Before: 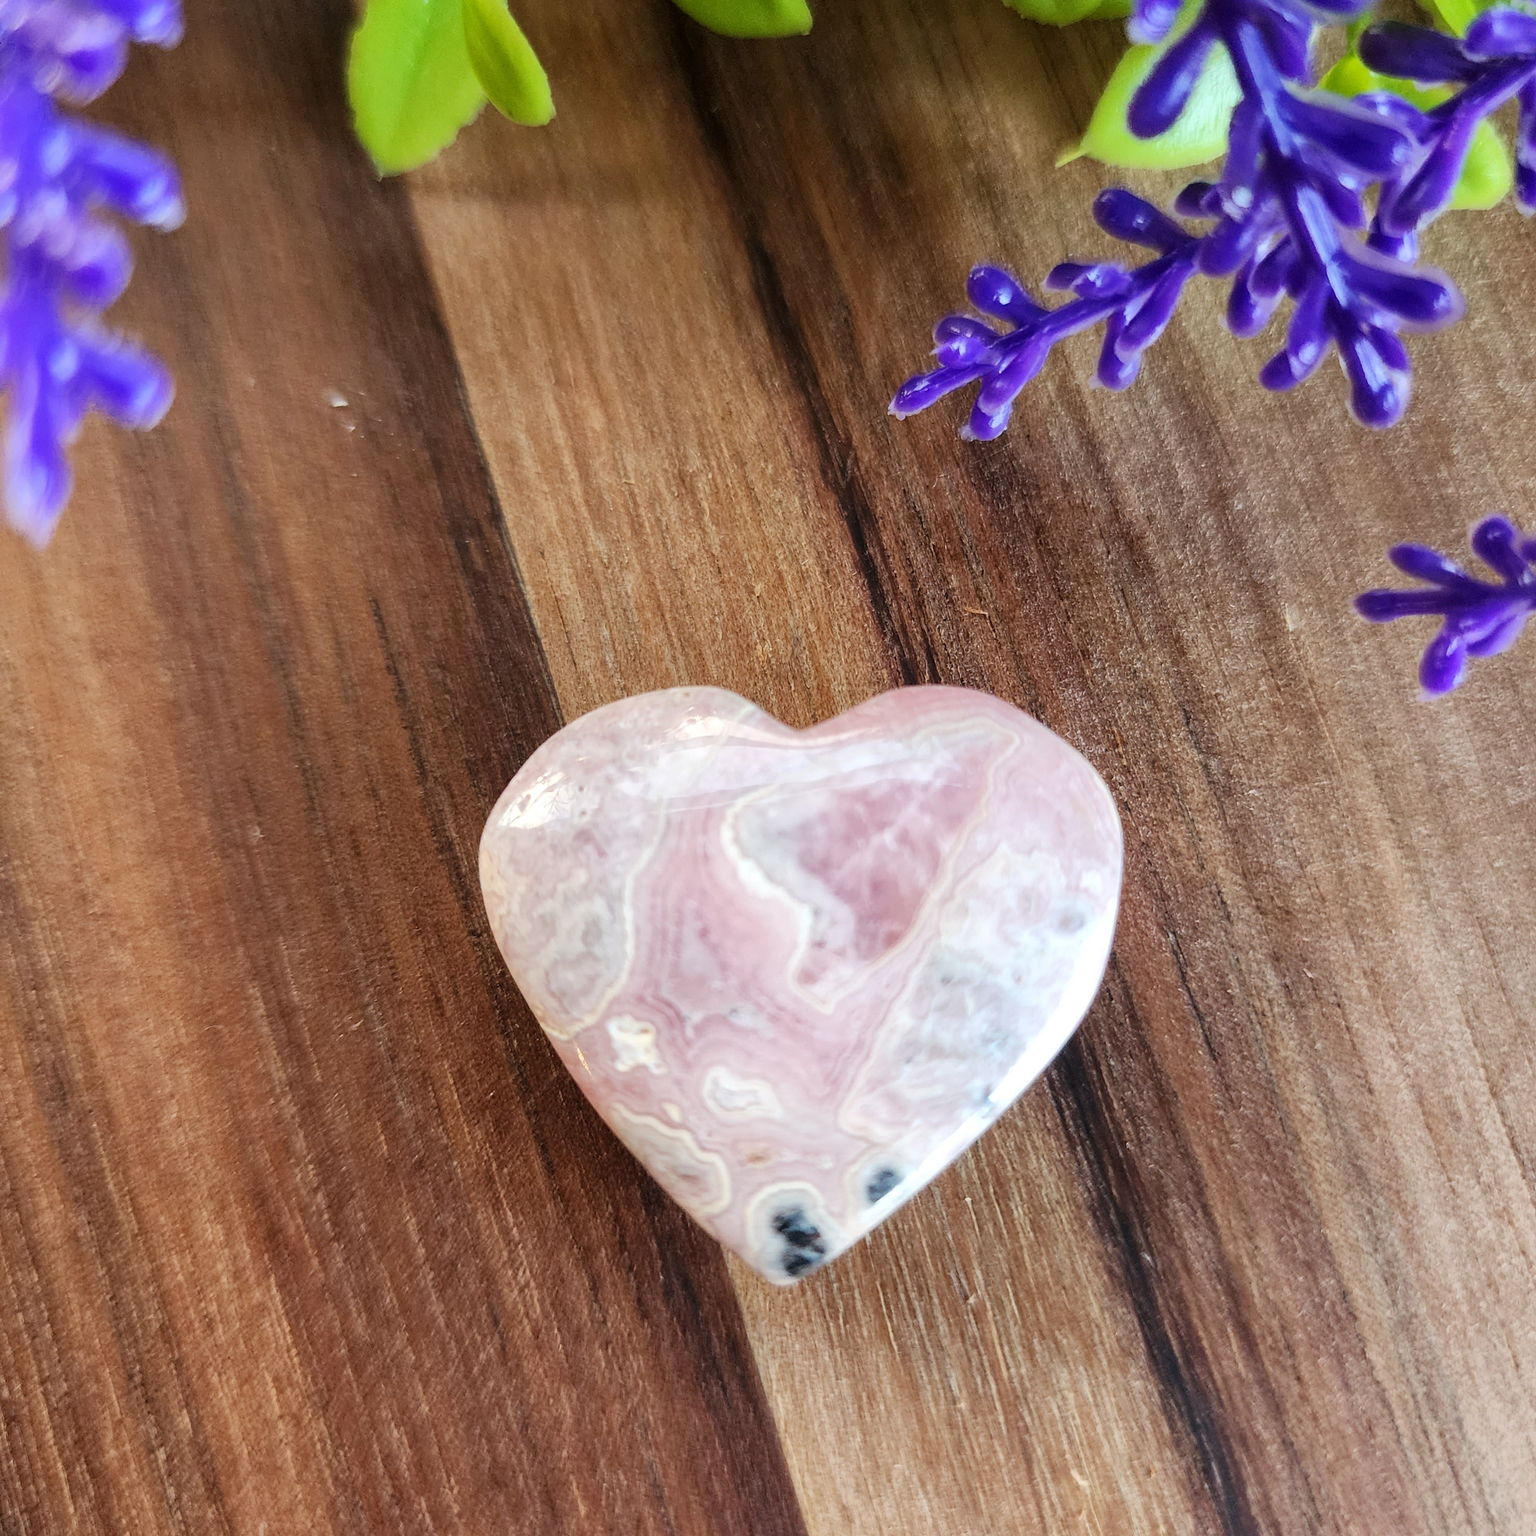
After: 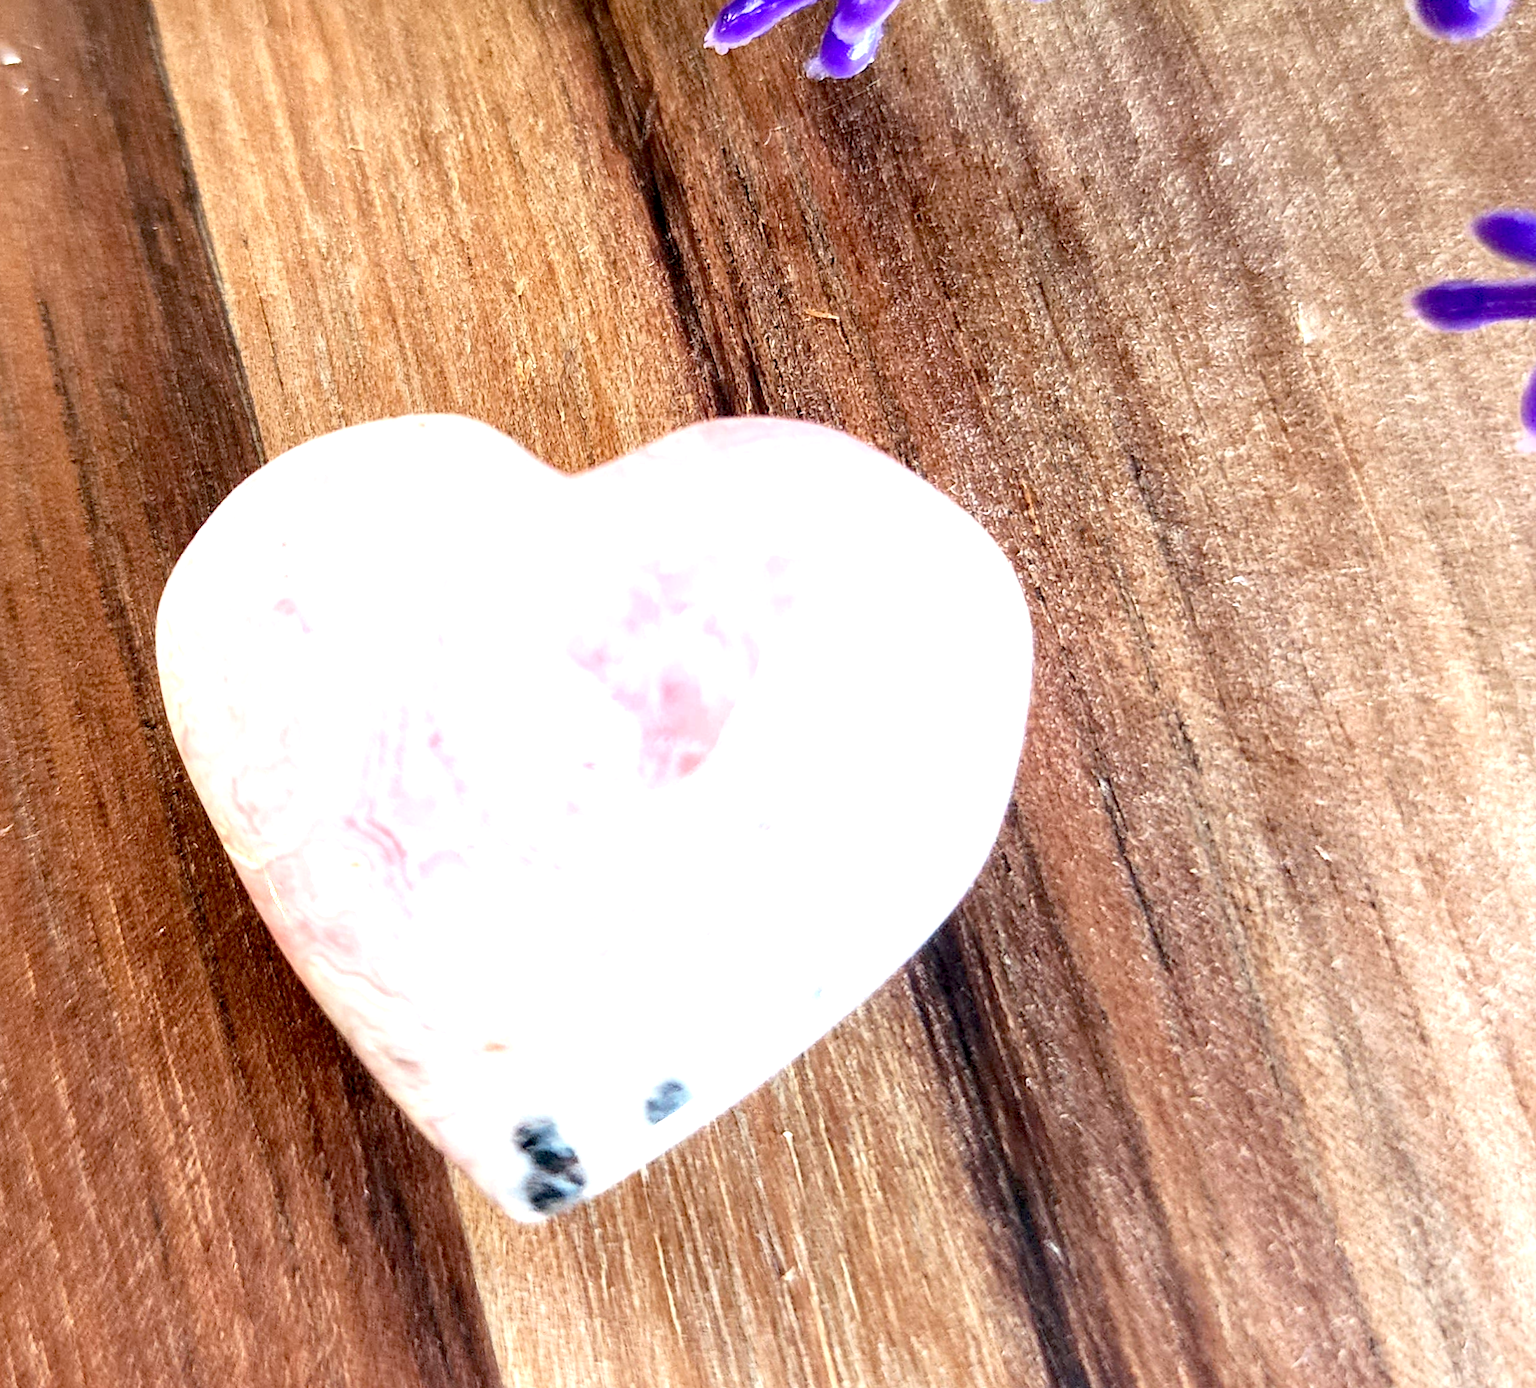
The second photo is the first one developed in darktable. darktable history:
rotate and perspective: rotation 1.69°, lens shift (vertical) -0.023, lens shift (horizontal) -0.291, crop left 0.025, crop right 0.988, crop top 0.092, crop bottom 0.842
exposure: black level correction 0.011, exposure 1.088 EV, compensate exposure bias true, compensate highlight preservation false
crop: left 16.871%, top 22.857%, right 9.116%
